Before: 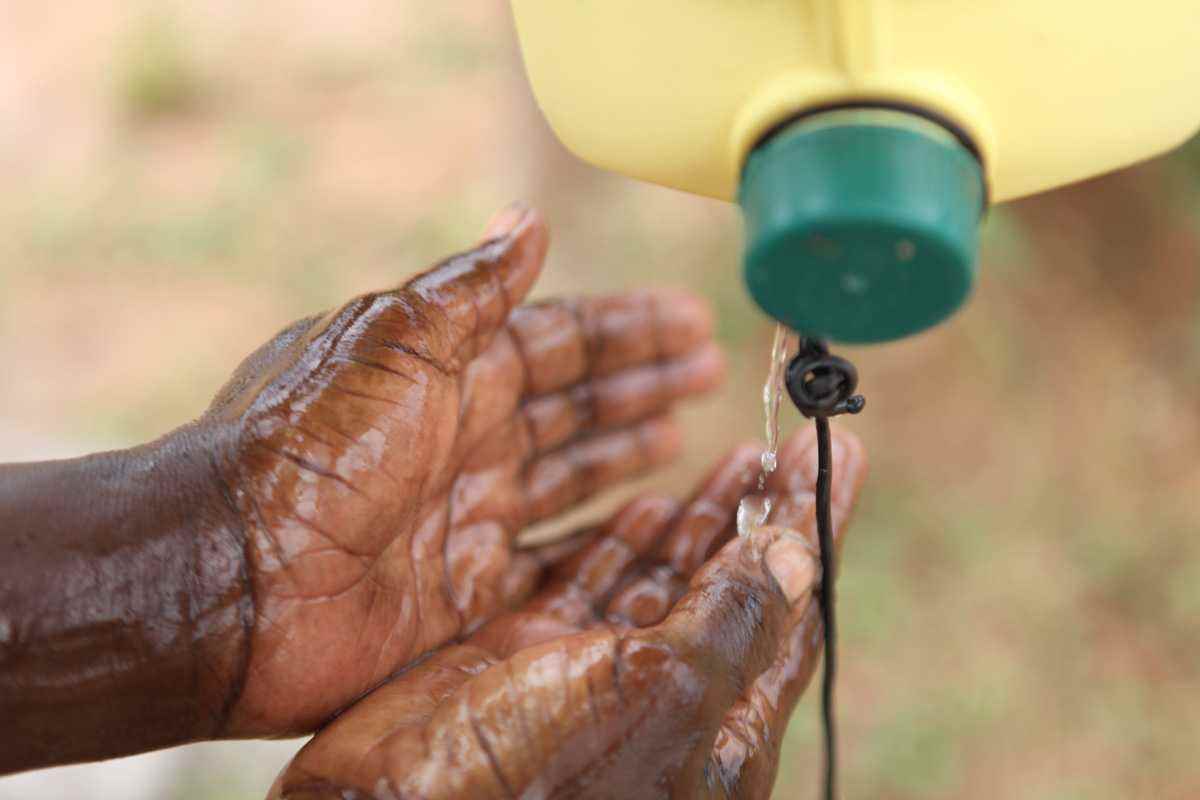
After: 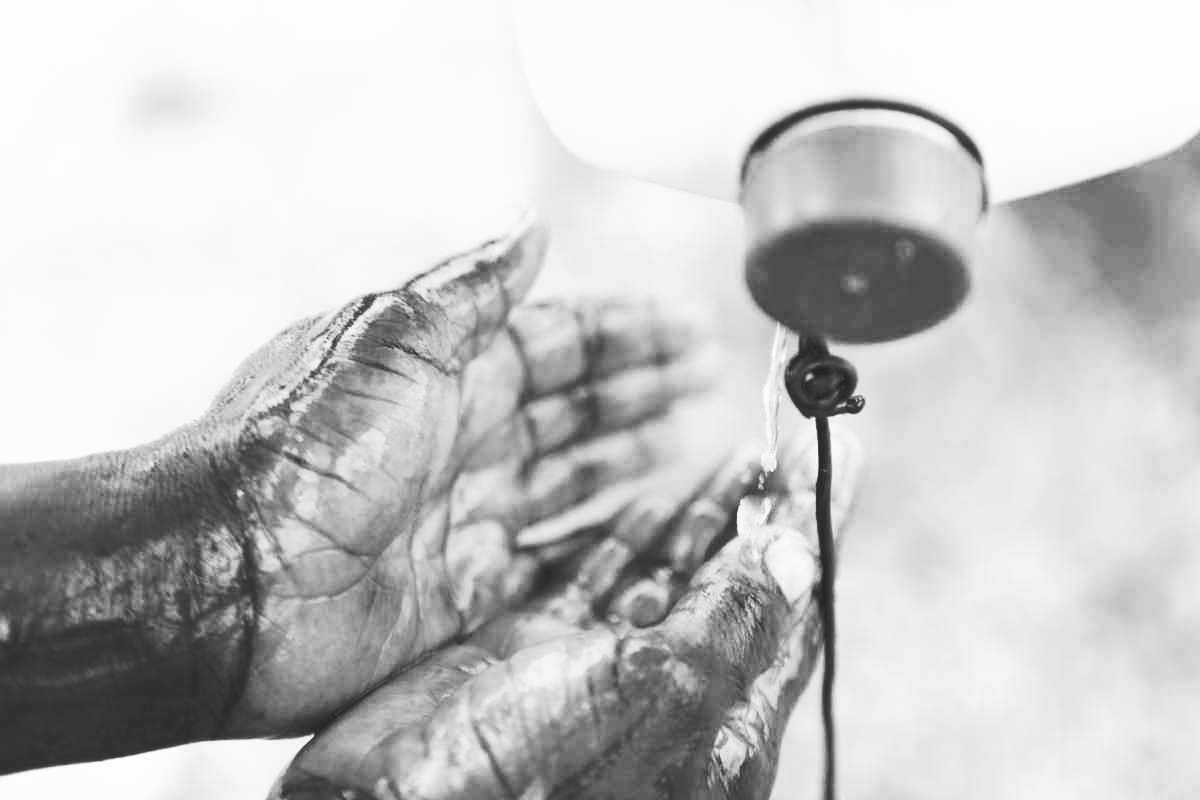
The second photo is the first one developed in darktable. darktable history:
monochrome: a -4.13, b 5.16, size 1
color correction: highlights a* 14.46, highlights b* 5.85, shadows a* -5.53, shadows b* -15.24, saturation 0.85
base curve: curves: ch0 [(0, 0.015) (0.085, 0.116) (0.134, 0.298) (0.19, 0.545) (0.296, 0.764) (0.599, 0.982) (1, 1)], preserve colors none
